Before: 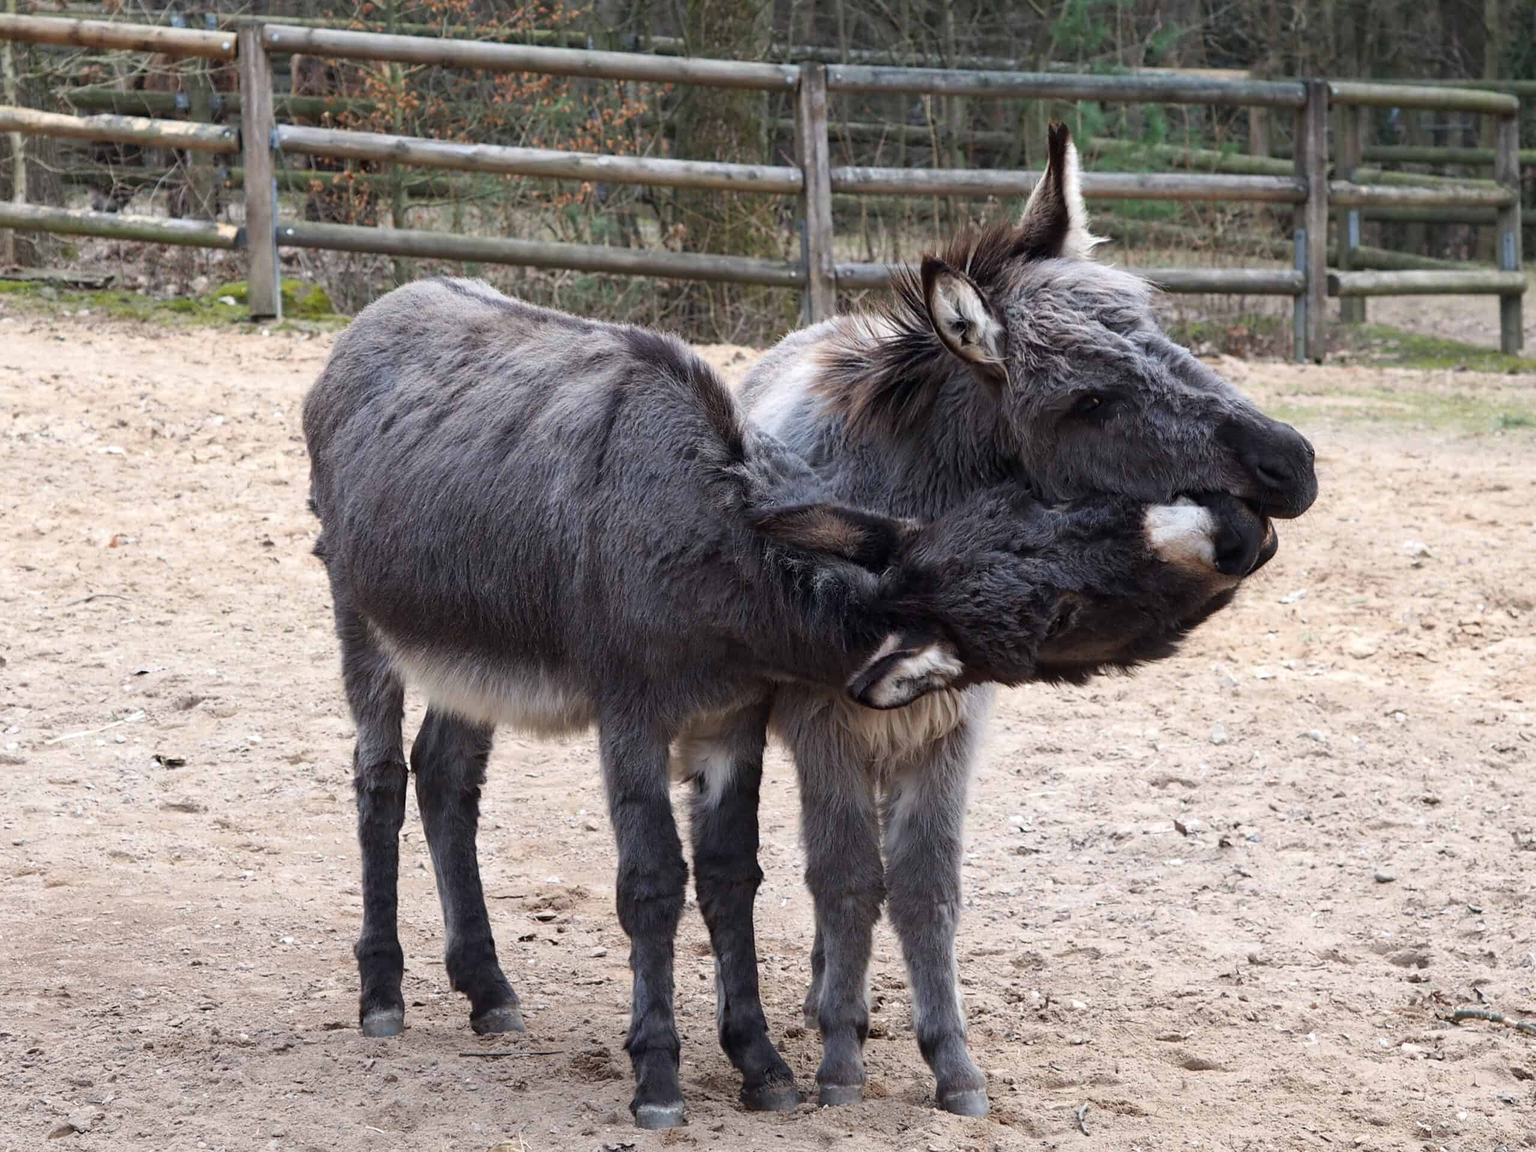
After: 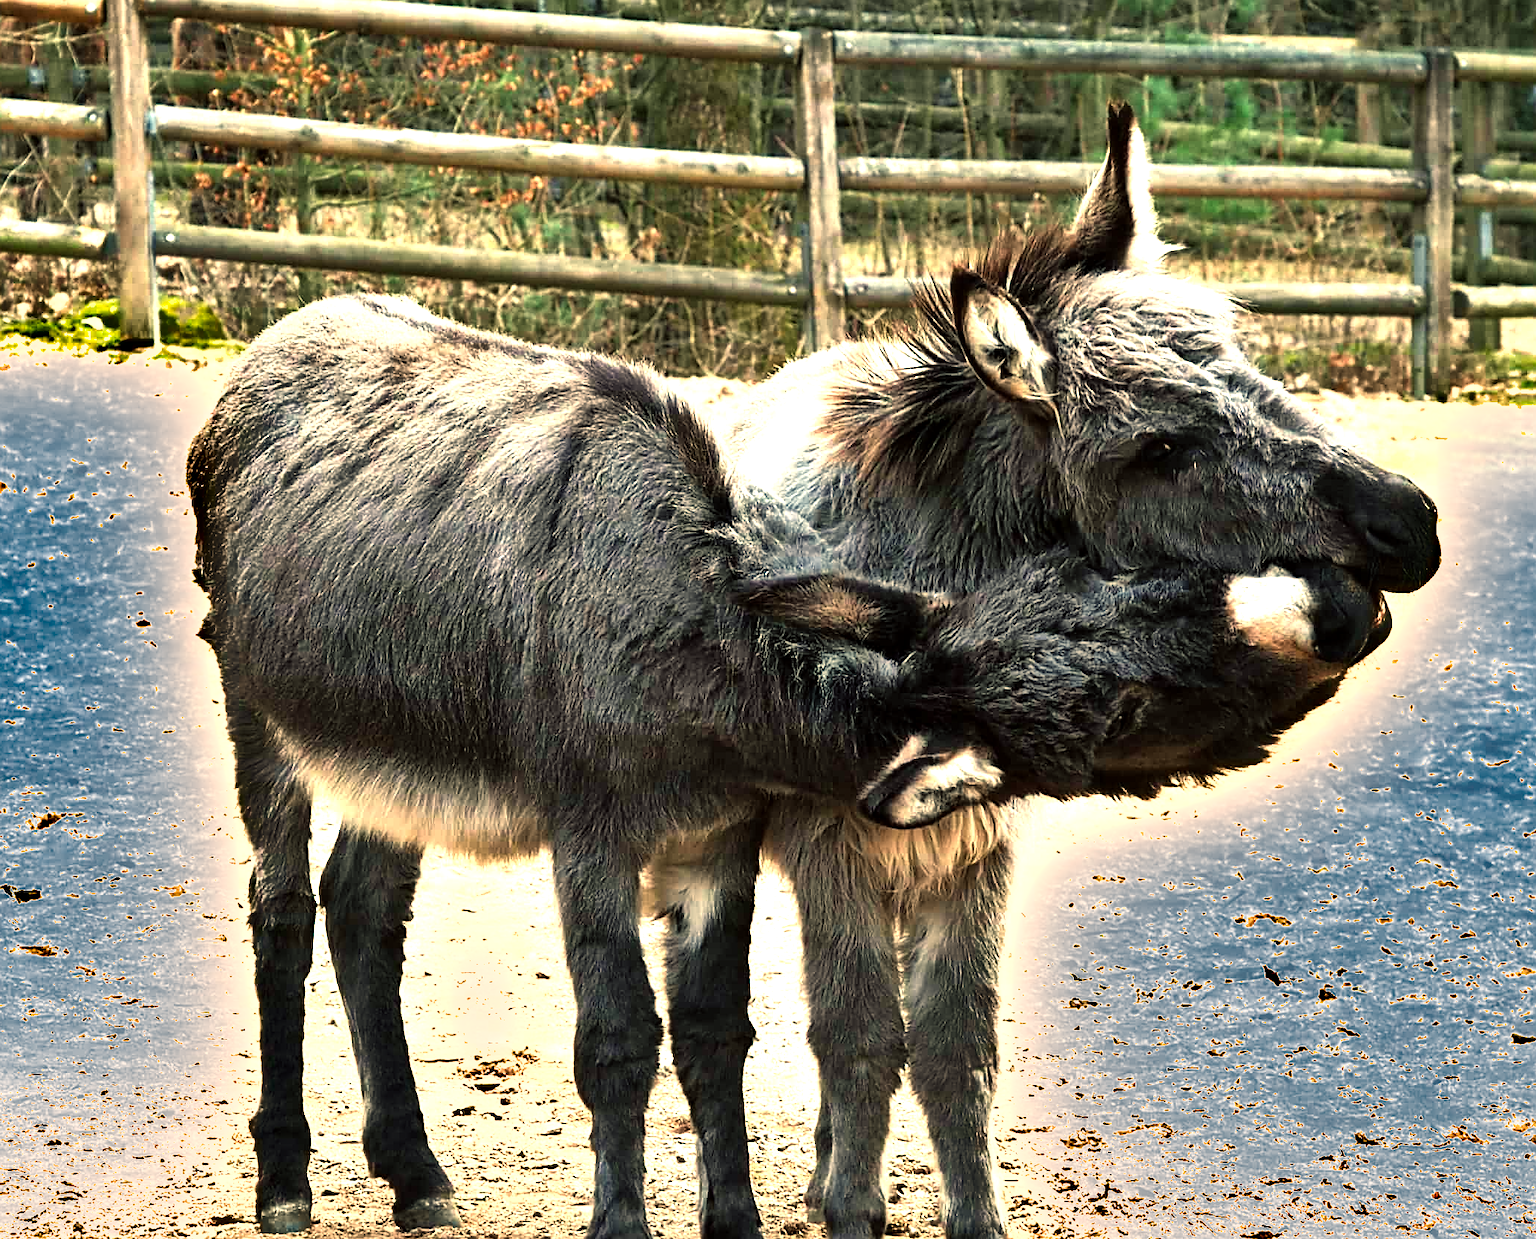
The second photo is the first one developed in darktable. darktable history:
shadows and highlights: soften with gaussian
color balance: mode lift, gamma, gain (sRGB), lift [1.014, 0.966, 0.918, 0.87], gamma [0.86, 0.734, 0.918, 0.976], gain [1.063, 1.13, 1.063, 0.86]
exposure: black level correction 0, exposure 1.1 EV, compensate highlight preservation false
crop: left 9.929%, top 3.475%, right 9.188%, bottom 9.529%
sharpen: on, module defaults
